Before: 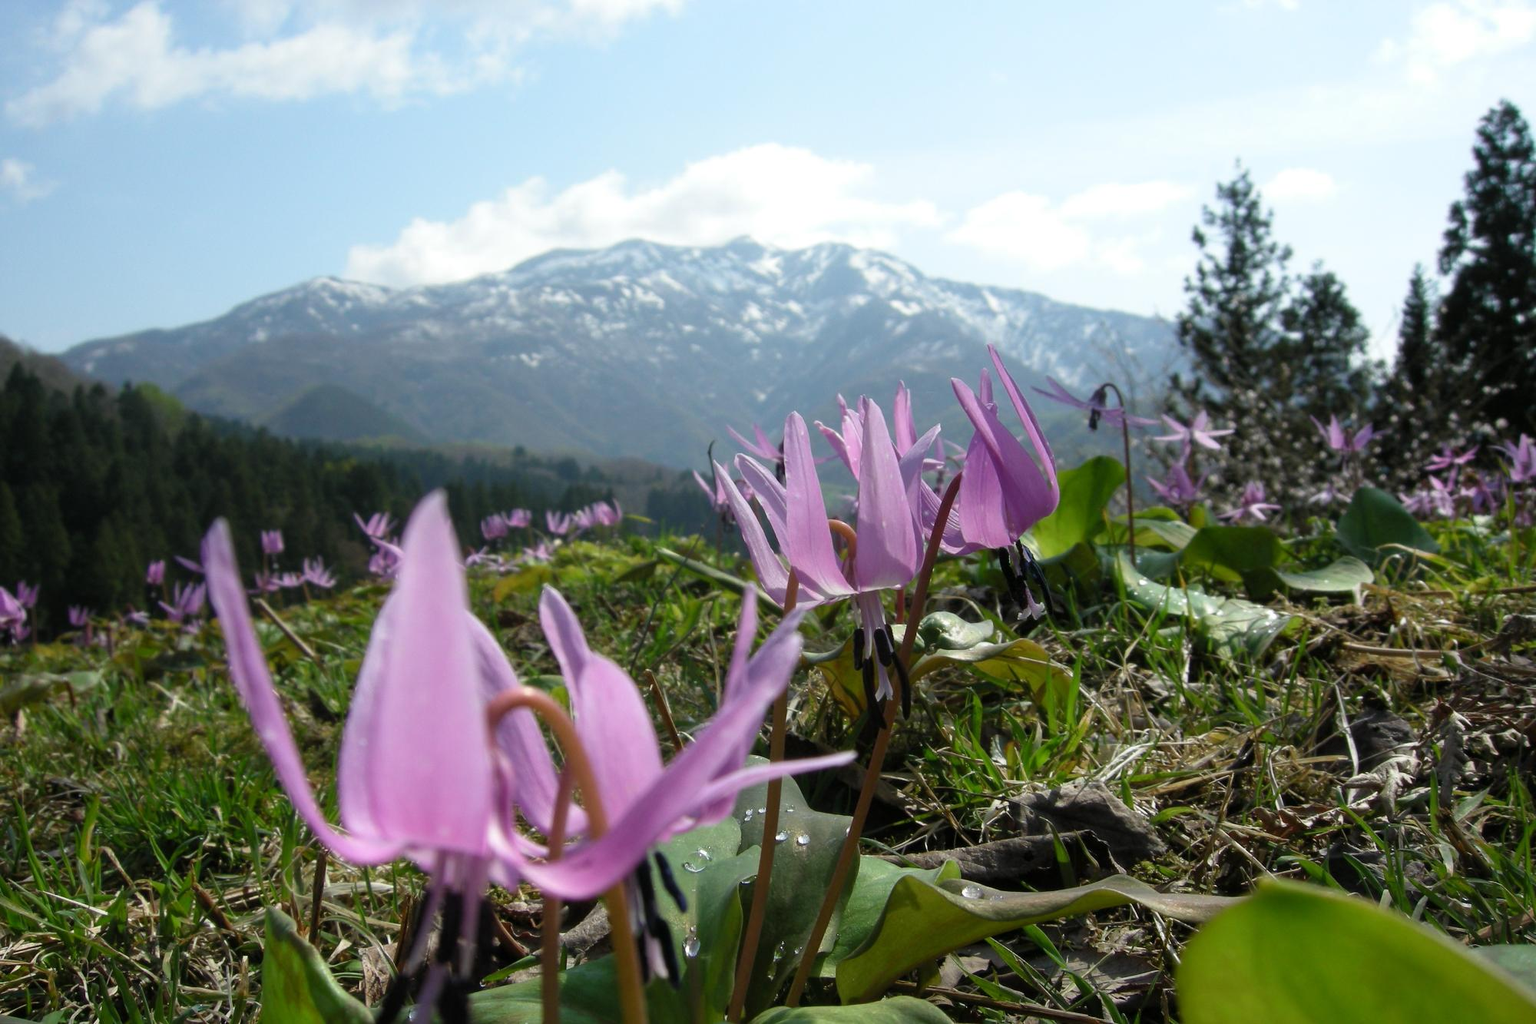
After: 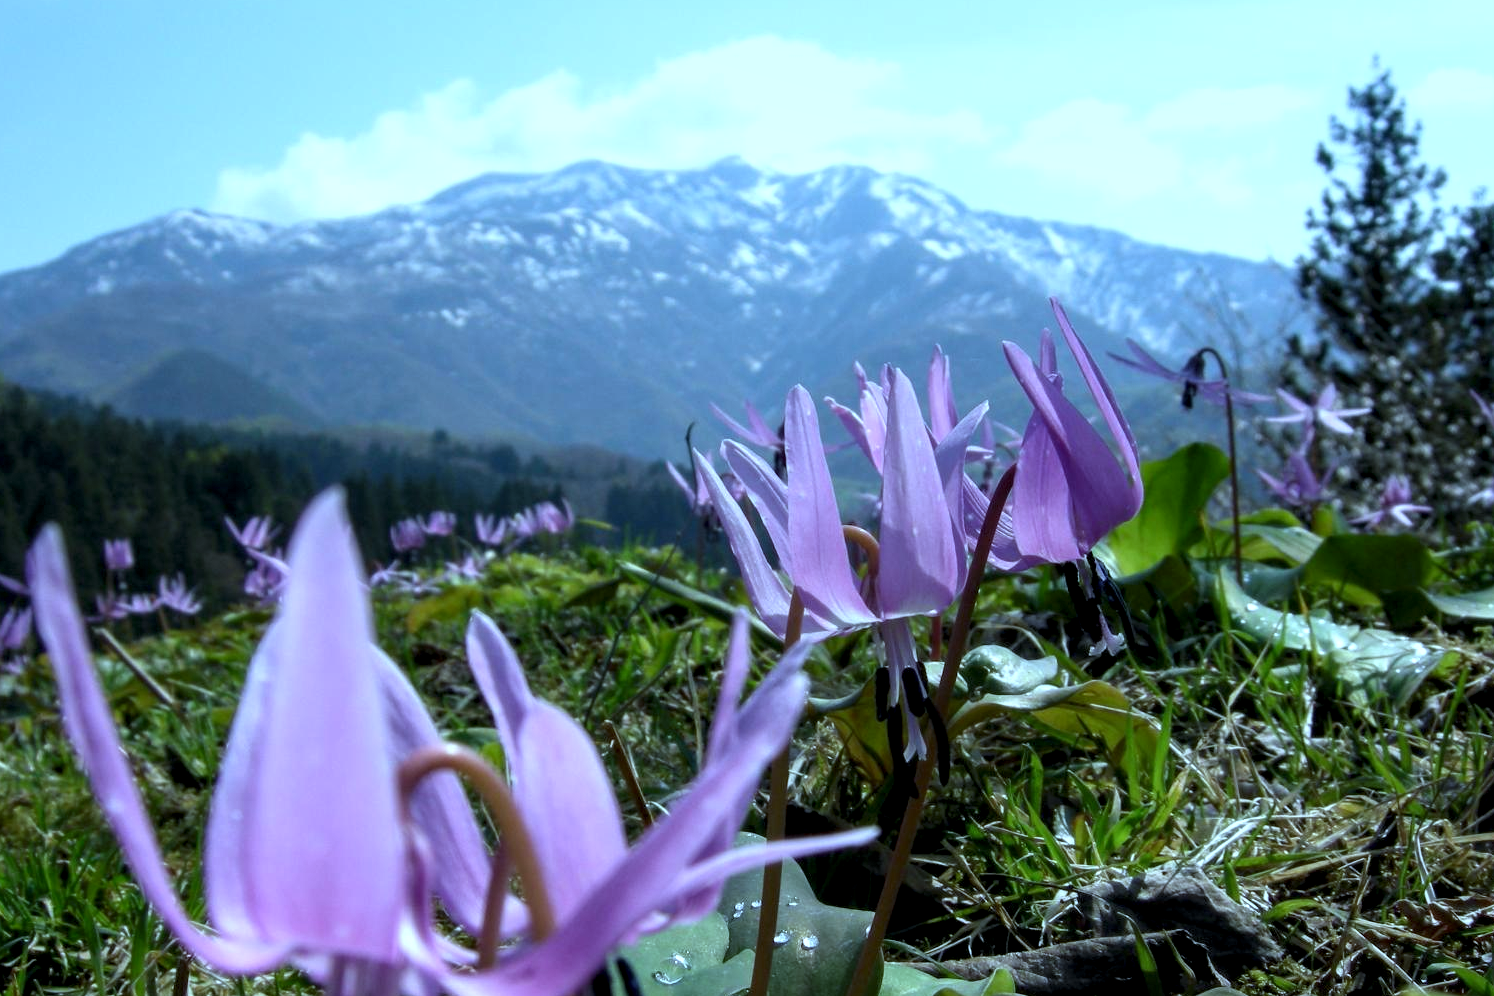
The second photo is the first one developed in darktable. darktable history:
crop and rotate: left 11.831%, top 11.346%, right 13.429%, bottom 13.899%
local contrast: detail 135%, midtone range 0.75
color correction: highlights a* -8, highlights b* 3.1
white balance: red 0.871, blue 1.249
